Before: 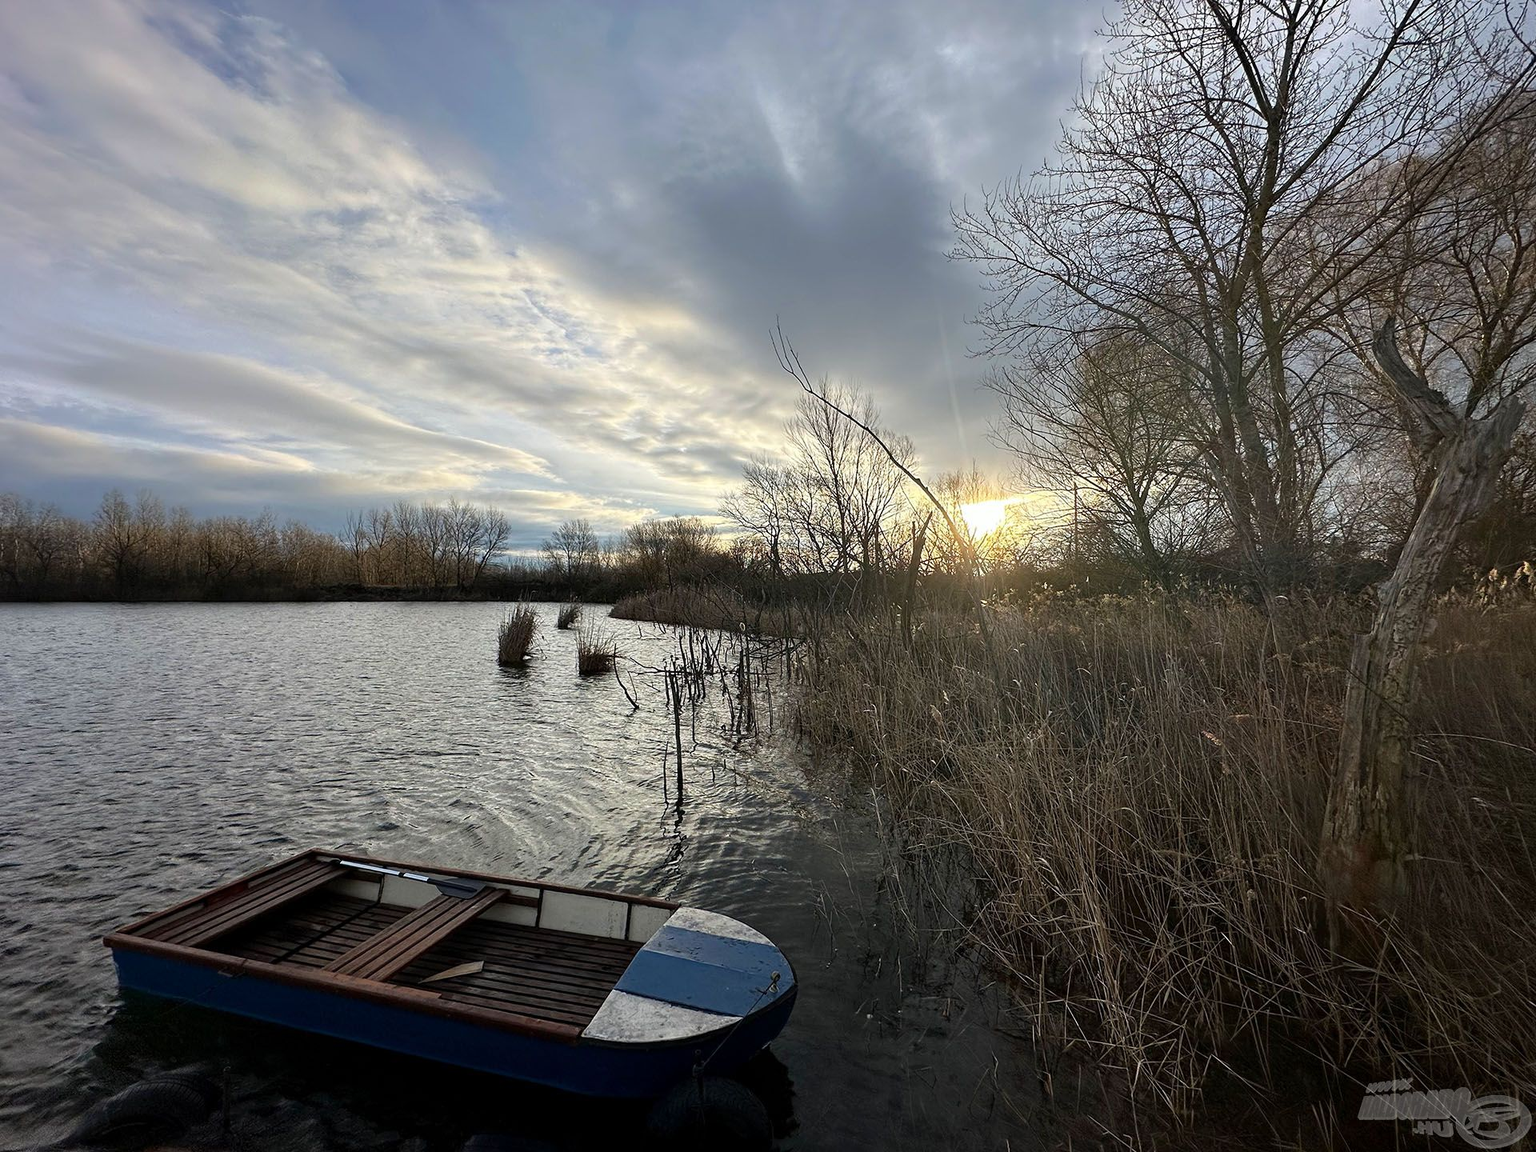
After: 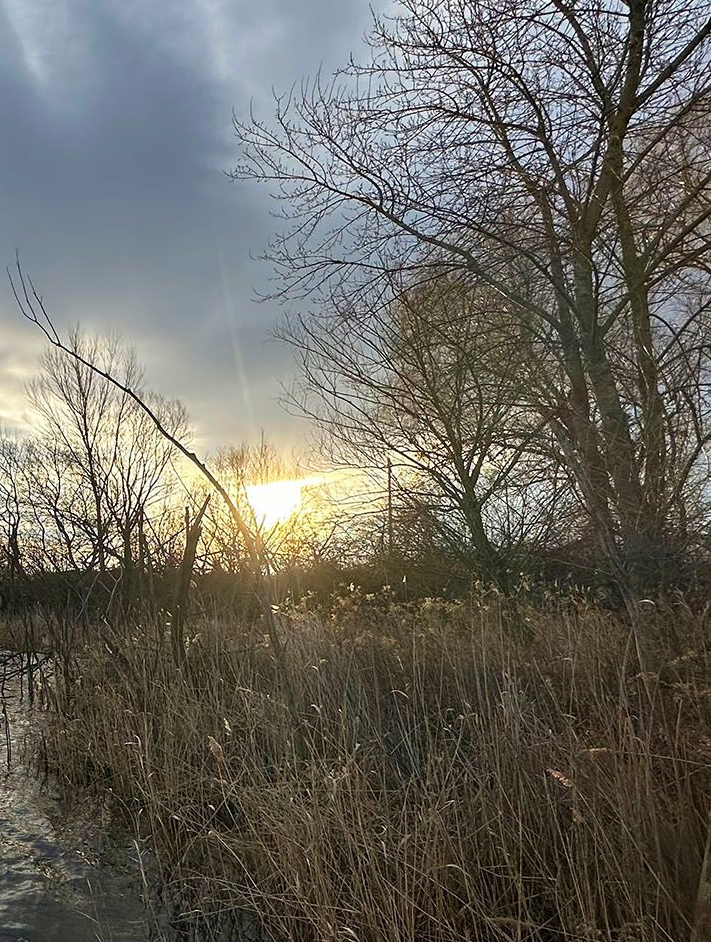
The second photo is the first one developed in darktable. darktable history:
velvia: on, module defaults
crop and rotate: left 49.741%, top 10.137%, right 13.226%, bottom 24.433%
